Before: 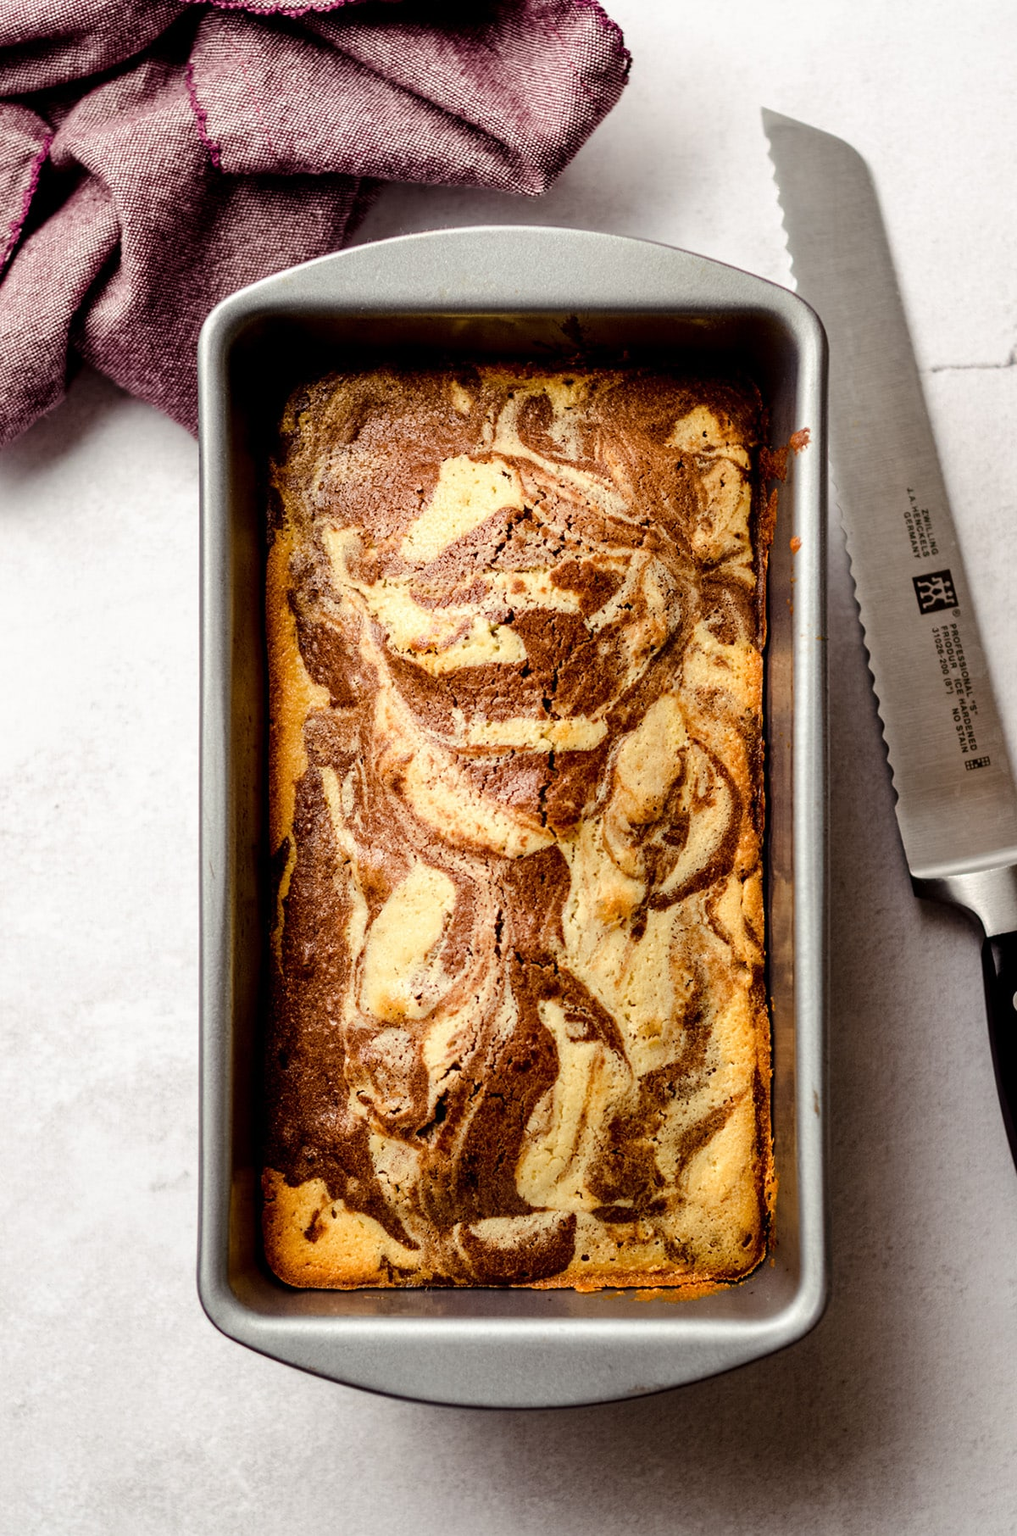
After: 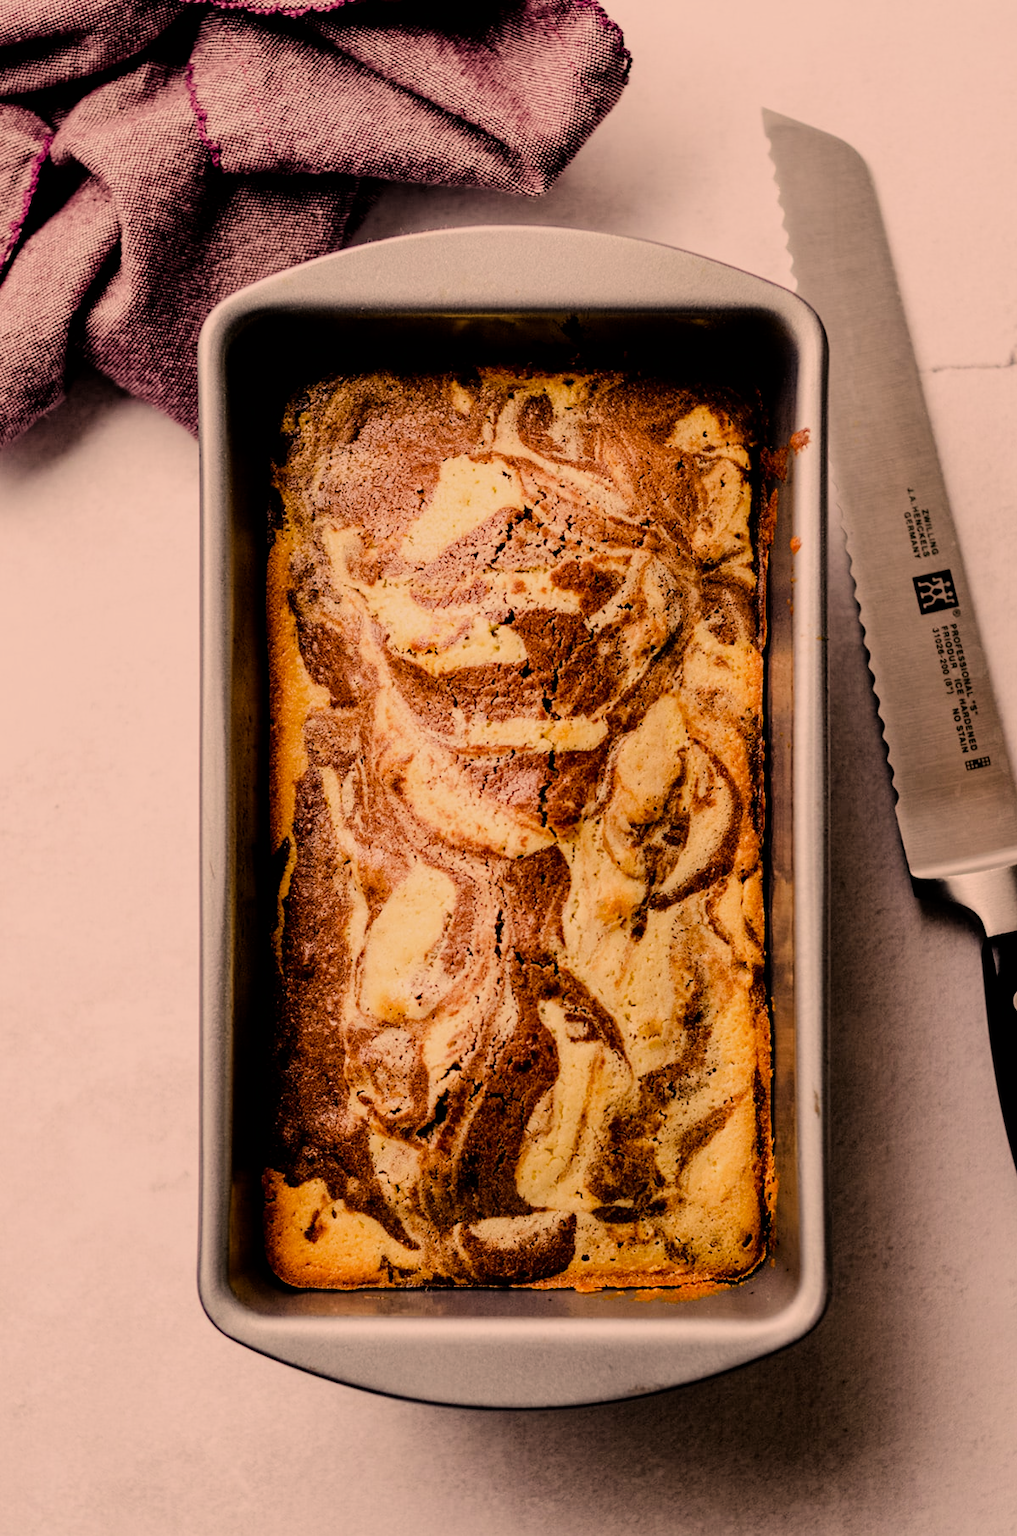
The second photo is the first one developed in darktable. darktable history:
filmic rgb: black relative exposure -9.22 EV, white relative exposure 6.77 EV, hardness 3.07, contrast 1.05
color correction: highlights a* 17.88, highlights b* 18.79
